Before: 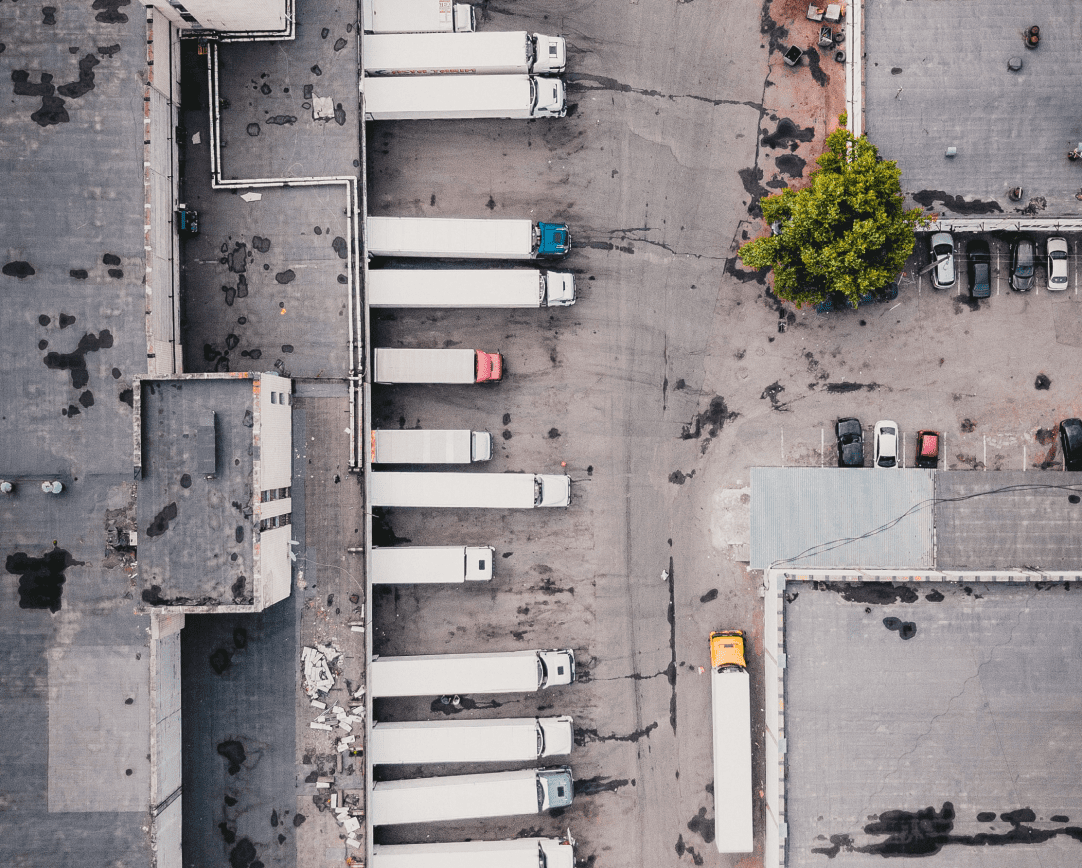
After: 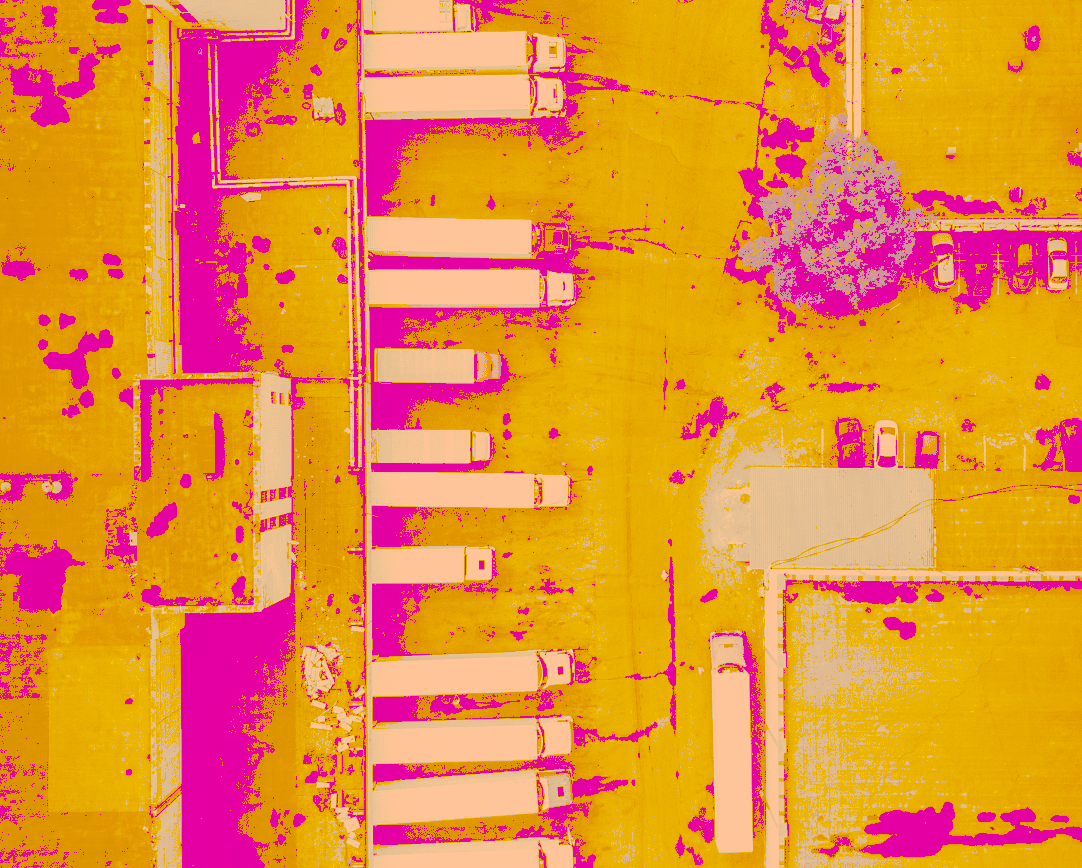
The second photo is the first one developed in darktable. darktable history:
tone curve: curves: ch0 [(0, 0) (0.003, 0.626) (0.011, 0.626) (0.025, 0.63) (0.044, 0.631) (0.069, 0.632) (0.1, 0.636) (0.136, 0.637) (0.177, 0.641) (0.224, 0.642) (0.277, 0.646) (0.335, 0.649) (0.399, 0.661) (0.468, 0.679) (0.543, 0.702) (0.623, 0.732) (0.709, 0.769) (0.801, 0.804) (0.898, 0.847) (1, 1)], preserve colors none
color look up table: target L [96.74, 83.39, 86.01, 82.92, 76.73, 58.95, 56.04, 55.84, 52.48, 35.34, 32.72, 61.08, 60.89, 55.63, 43.79, 43.55, 43.32, 35.49, 36.33, 34.59, 32.89, 94.27, 89.85, 89.8, 73.07, 76.59, 62.61, 76.68, 74.14, 57.32, 59.88, 72.71, 74.07, 56.88, 49.68, 38.14, 35.79, 49.4, 35.88, 36.94, 41.58, 32.95, 32.4, 88.42, 72.96, 68.86, 45.76, 35.14, 31.28], target a [12.44, -9.082, 20.74, -4.141, 20.21, 40.89, 28.37, 37.66, 36.79, 86.56, 88, 43.05, 55.14, 65.47, 108.26, 105.1, 106.34, 93.08, 94.64, 91.42, 88.34, 19.77, 34.81, 32.84, 27.2, 40.72, 63.93, 31.08, 51.32, 45.11, 49.06, 43.48, 38.24, 57.53, 81.81, 94.72, 92.33, 65.42, 93.79, 95.74, 93.43, 88.44, 87.45, 9.527, 12.81, 29.86, 68.45, 91.2, 85.39], target b [50.24, 143.02, 147.52, 142.56, 131.87, 101.26, 96.26, 95.82, 90.2, 60.64, 56.14, 104.96, 104.49, 95.61, 75.19, 74.76, 74.24, 60.92, 62.32, 59.36, 56.43, 45.56, 35.31, 36.33, 125.22, 30.35, 107.27, 32.69, 13.26, 98.35, 102.59, 15.05, 16.84, 97.3, 84.91, 65.41, 61.36, 84.53, 61.47, 63.24, 70.95, 56.47, 55.59, 34.53, 125.04, 117.81, 78.38, 60.2, 53.68], num patches 49
